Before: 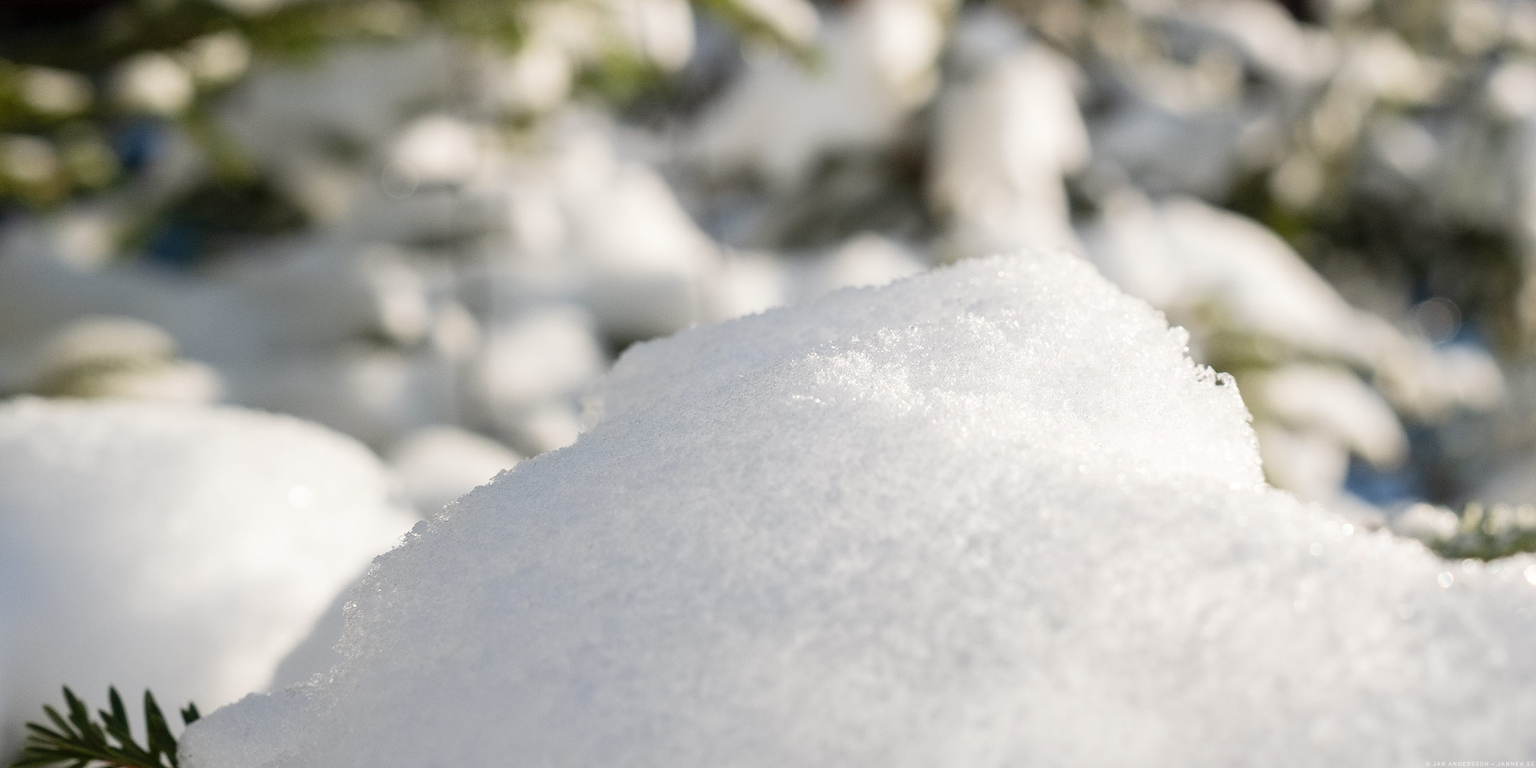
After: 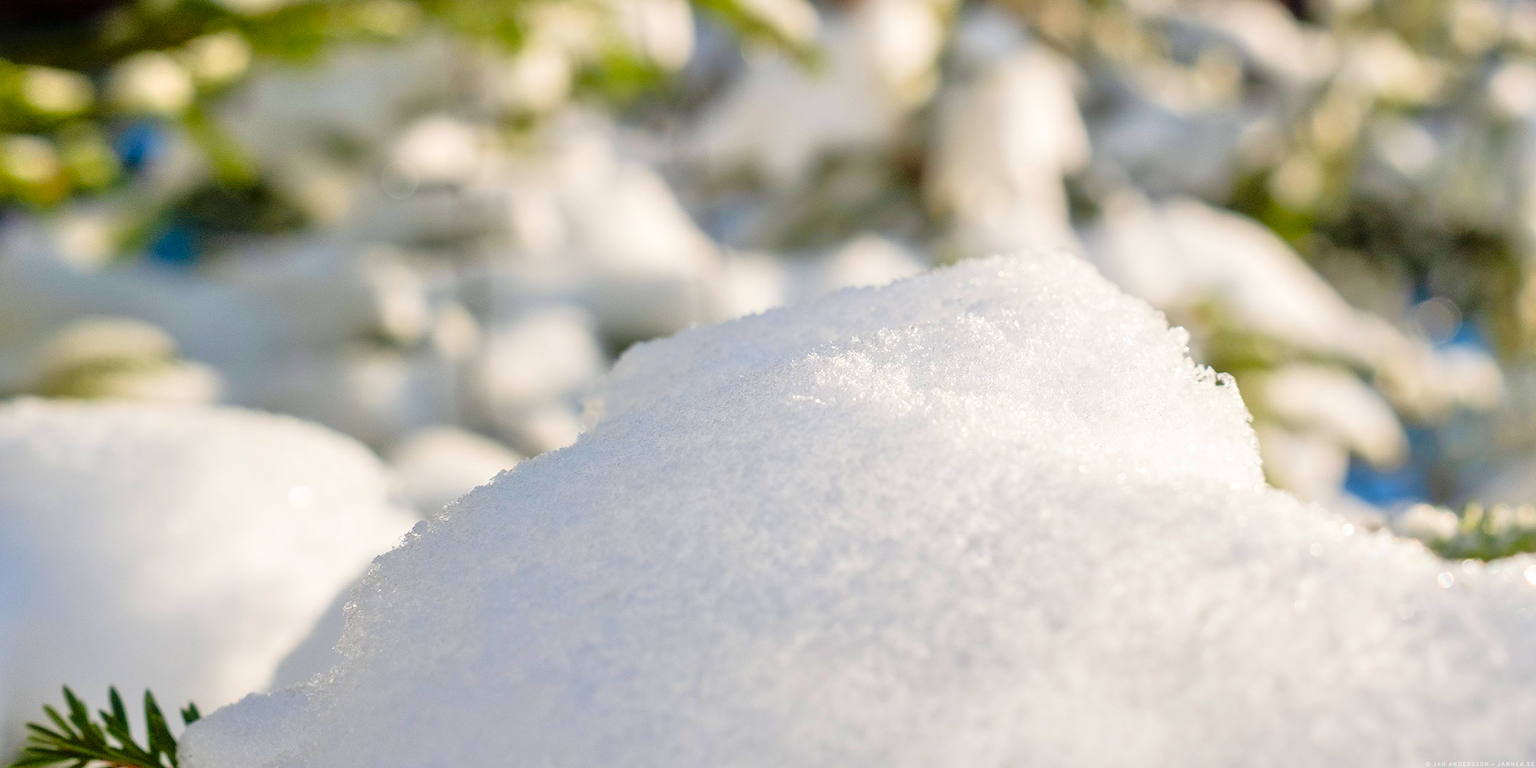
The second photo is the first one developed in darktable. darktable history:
tone equalizer: -7 EV 0.15 EV, -6 EV 0.6 EV, -5 EV 1.15 EV, -4 EV 1.33 EV, -3 EV 1.15 EV, -2 EV 0.6 EV, -1 EV 0.15 EV, mask exposure compensation -0.5 EV
color correction: saturation 1.8
